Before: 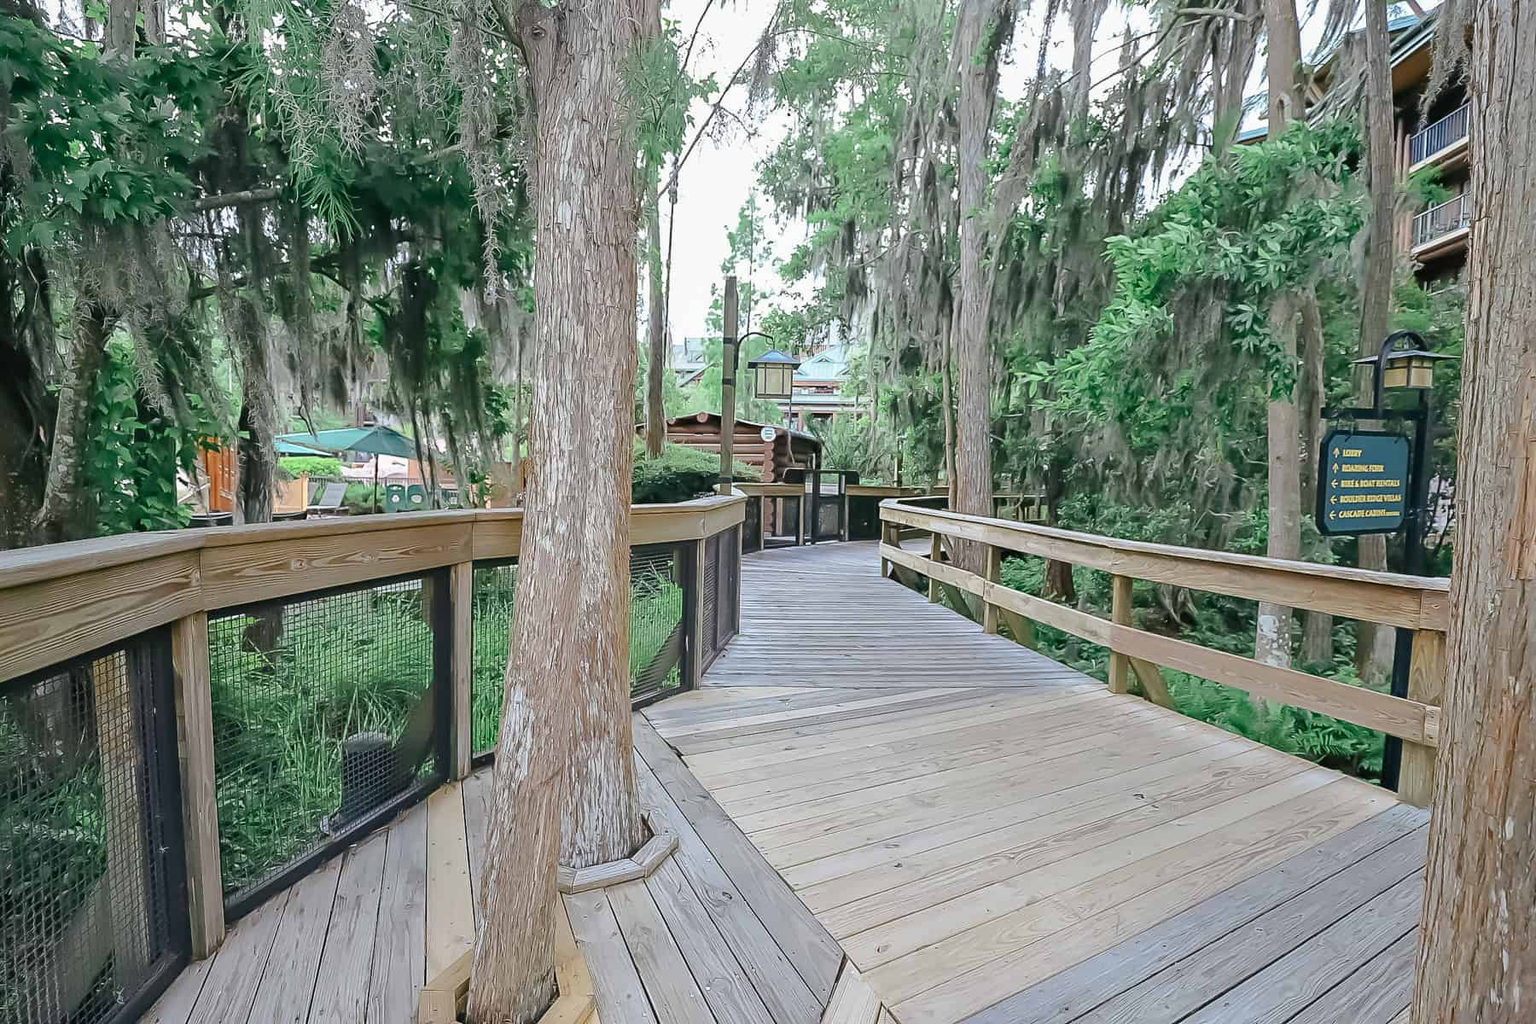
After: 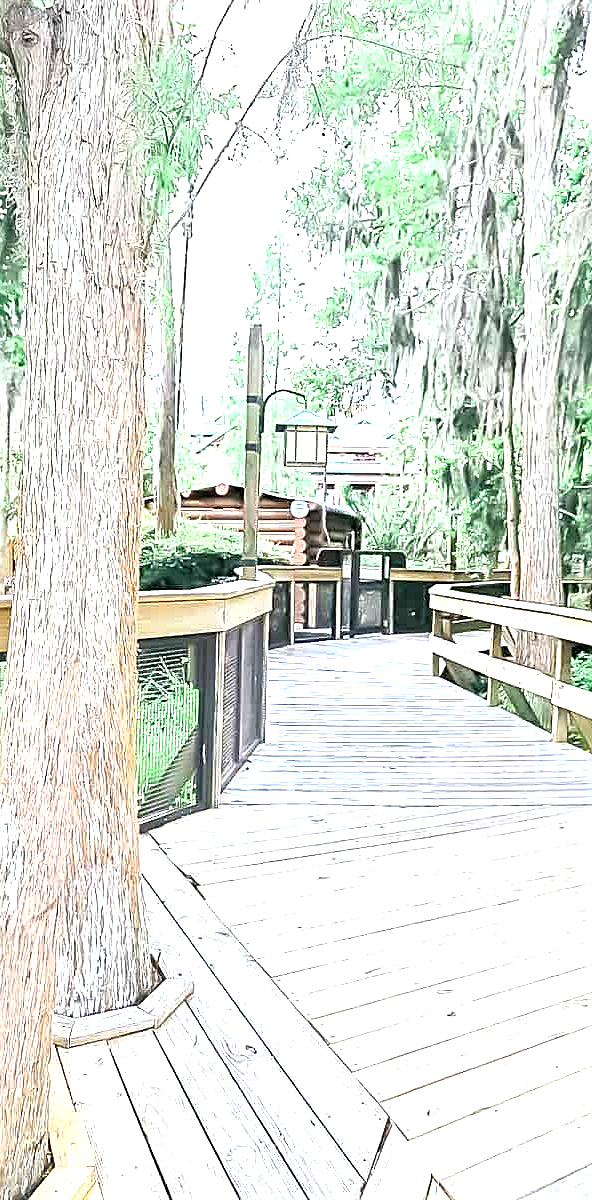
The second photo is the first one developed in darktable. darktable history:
sharpen: on, module defaults
color zones: mix 26.96%
tone equalizer: -8 EV -0.719 EV, -7 EV -0.696 EV, -6 EV -0.639 EV, -5 EV -0.396 EV, -3 EV 0.394 EV, -2 EV 0.6 EV, -1 EV 0.683 EV, +0 EV 0.773 EV
crop: left 33.389%, right 33.703%
exposure: black level correction 0.001, exposure 0.961 EV
